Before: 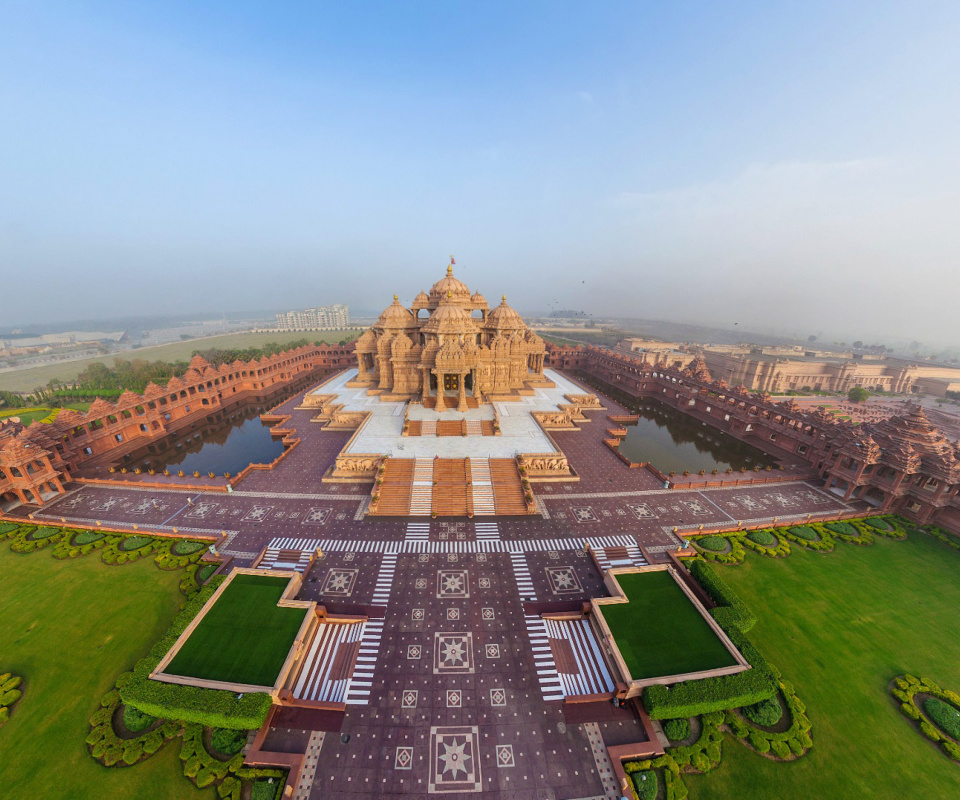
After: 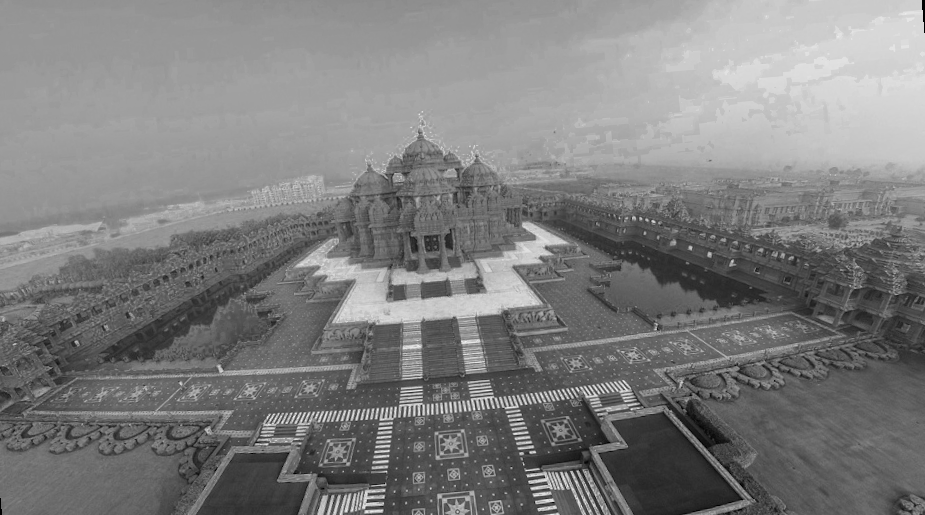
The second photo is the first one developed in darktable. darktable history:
color zones: curves: ch0 [(0.002, 0.589) (0.107, 0.484) (0.146, 0.249) (0.217, 0.352) (0.309, 0.525) (0.39, 0.404) (0.455, 0.169) (0.597, 0.055) (0.724, 0.212) (0.775, 0.691) (0.869, 0.571) (1, 0.587)]; ch1 [(0, 0) (0.143, 0) (0.286, 0) (0.429, 0) (0.571, 0) (0.714, 0) (0.857, 0)]
crop and rotate: top 12.5%, bottom 12.5%
rotate and perspective: rotation -5°, crop left 0.05, crop right 0.952, crop top 0.11, crop bottom 0.89
